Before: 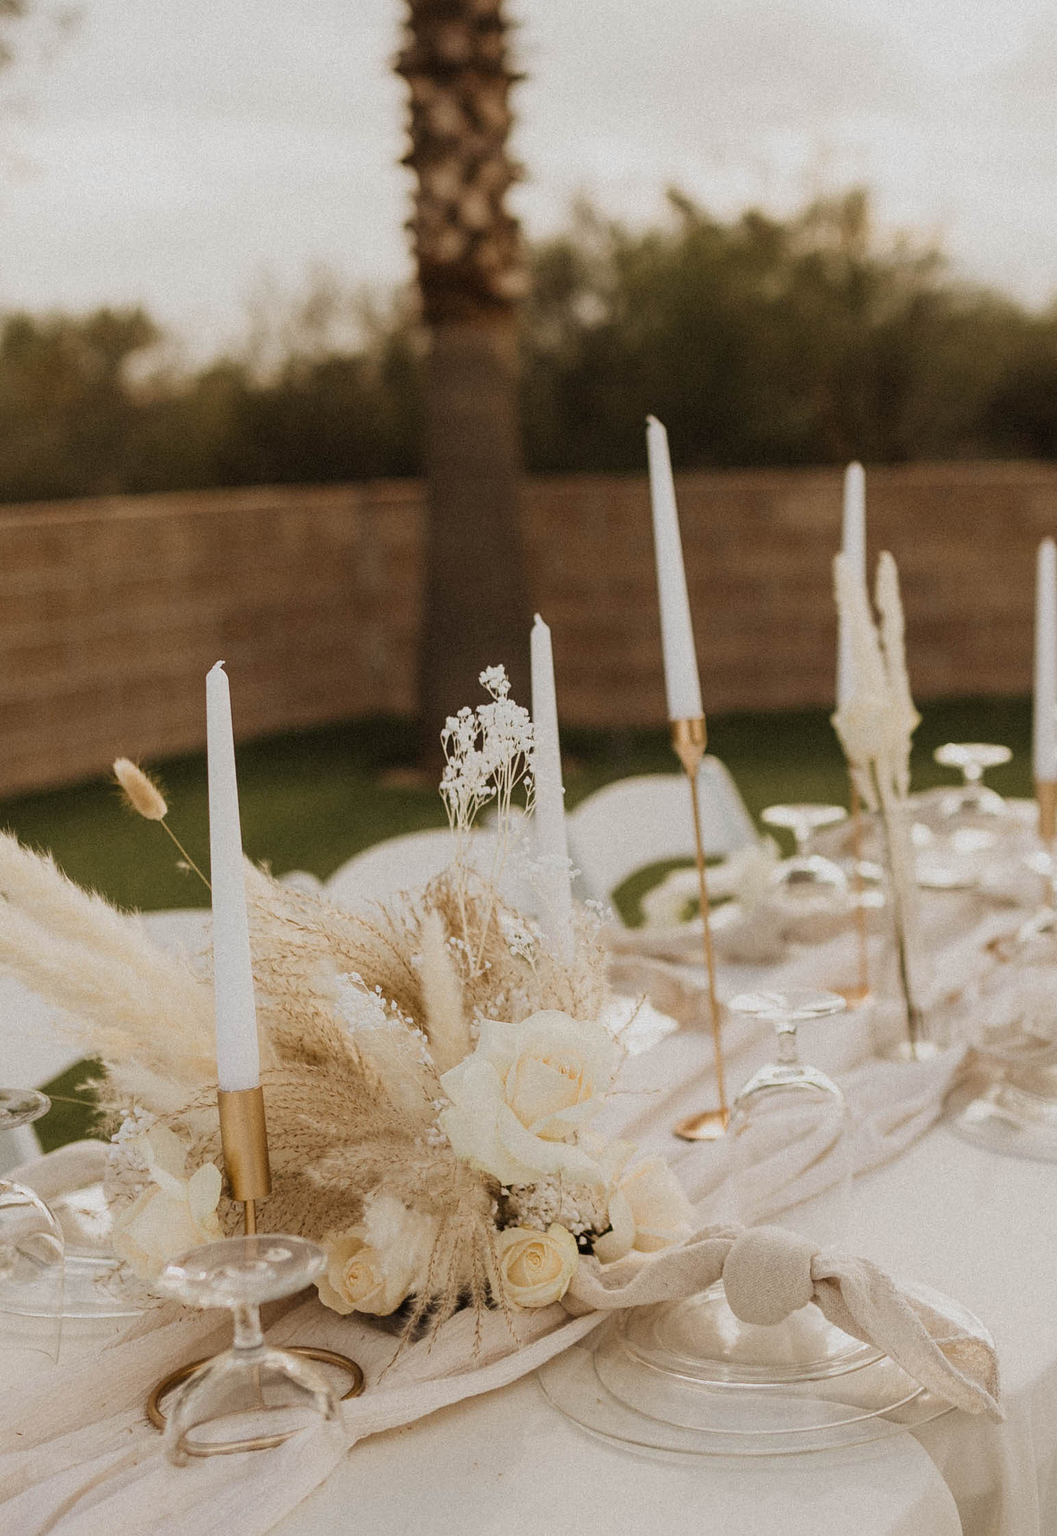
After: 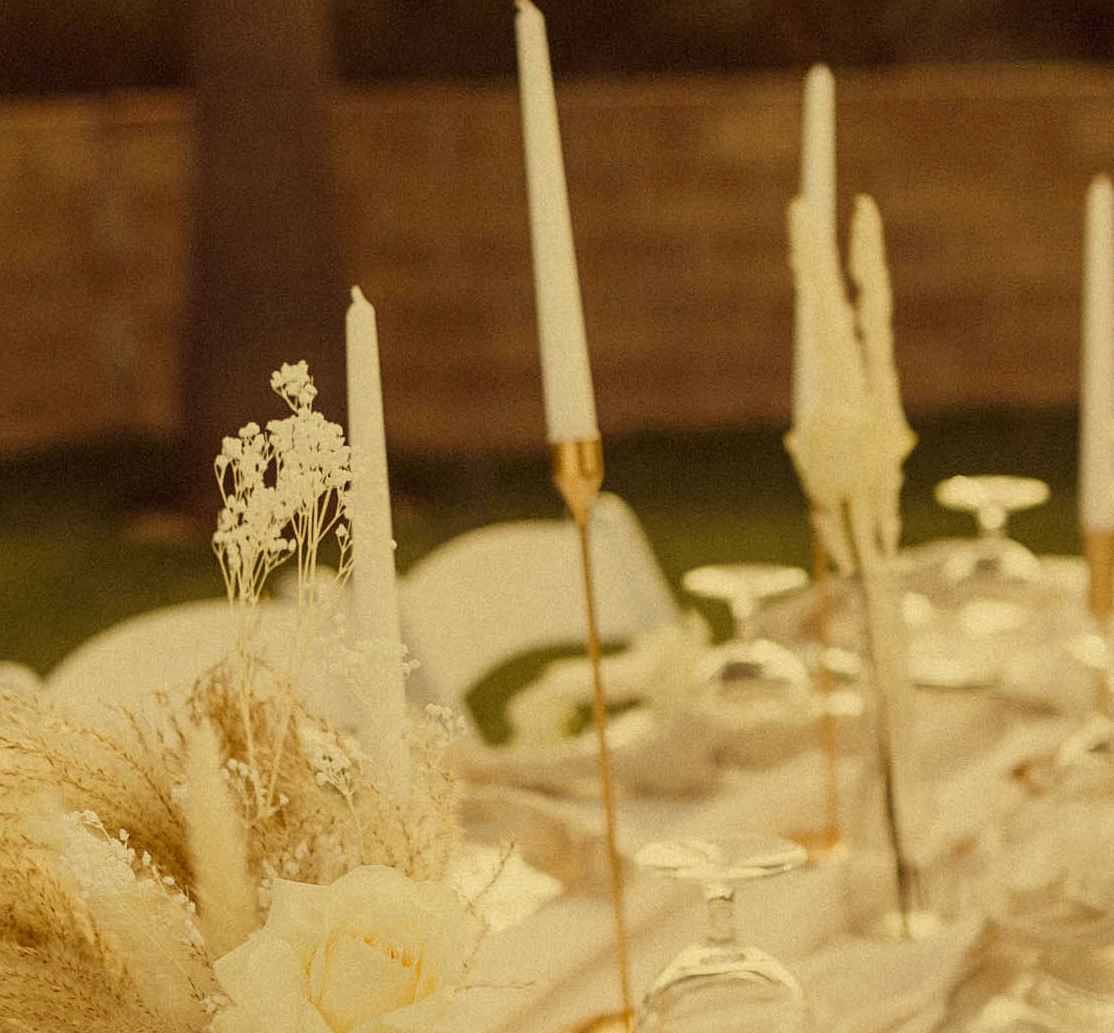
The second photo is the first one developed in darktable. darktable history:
crop and rotate: left 27.813%, top 27.214%, bottom 26.732%
color correction: highlights a* -0.427, highlights b* 39.62, shadows a* 9.47, shadows b* -0.194
